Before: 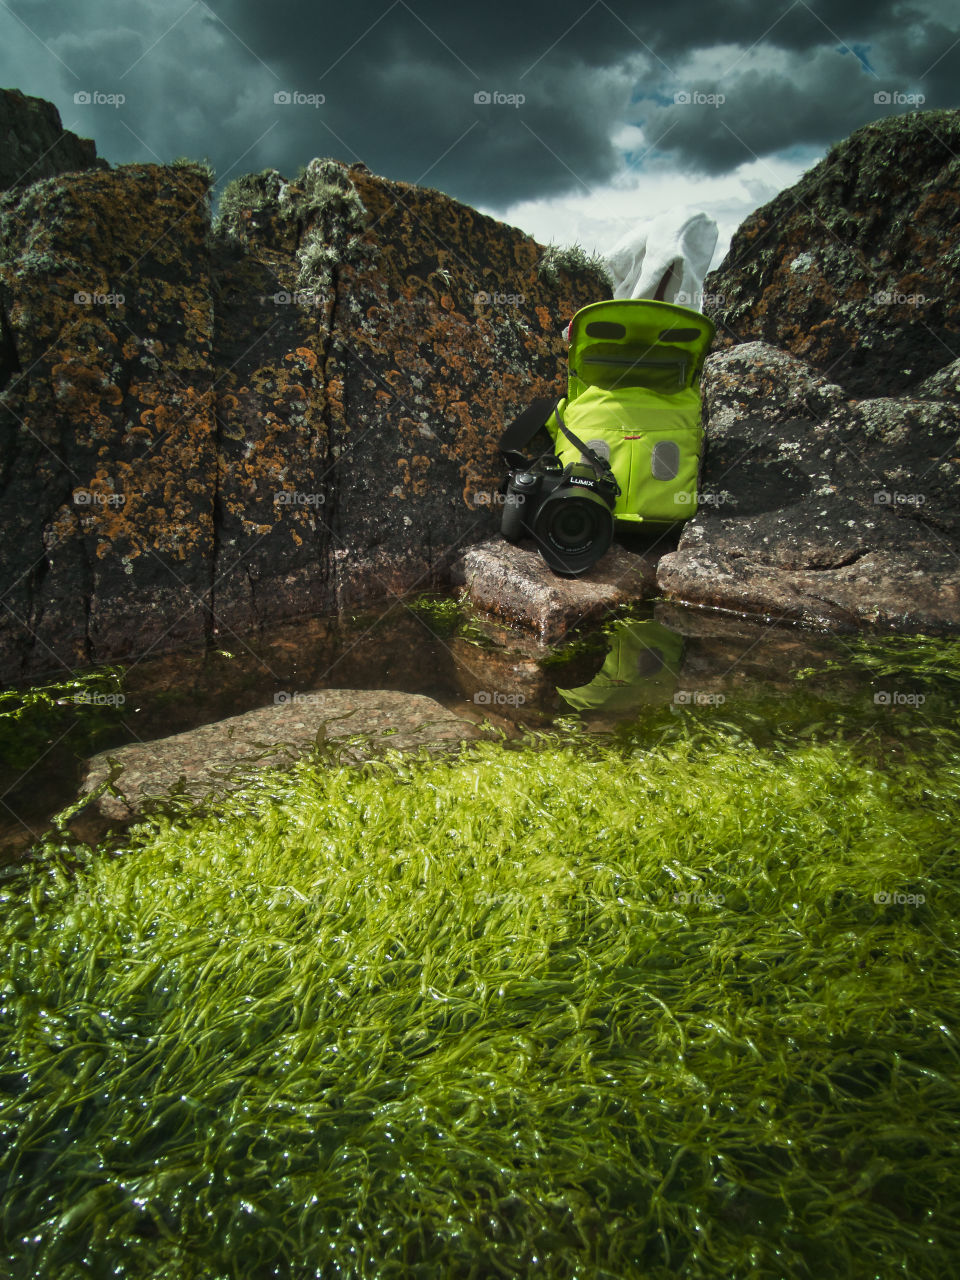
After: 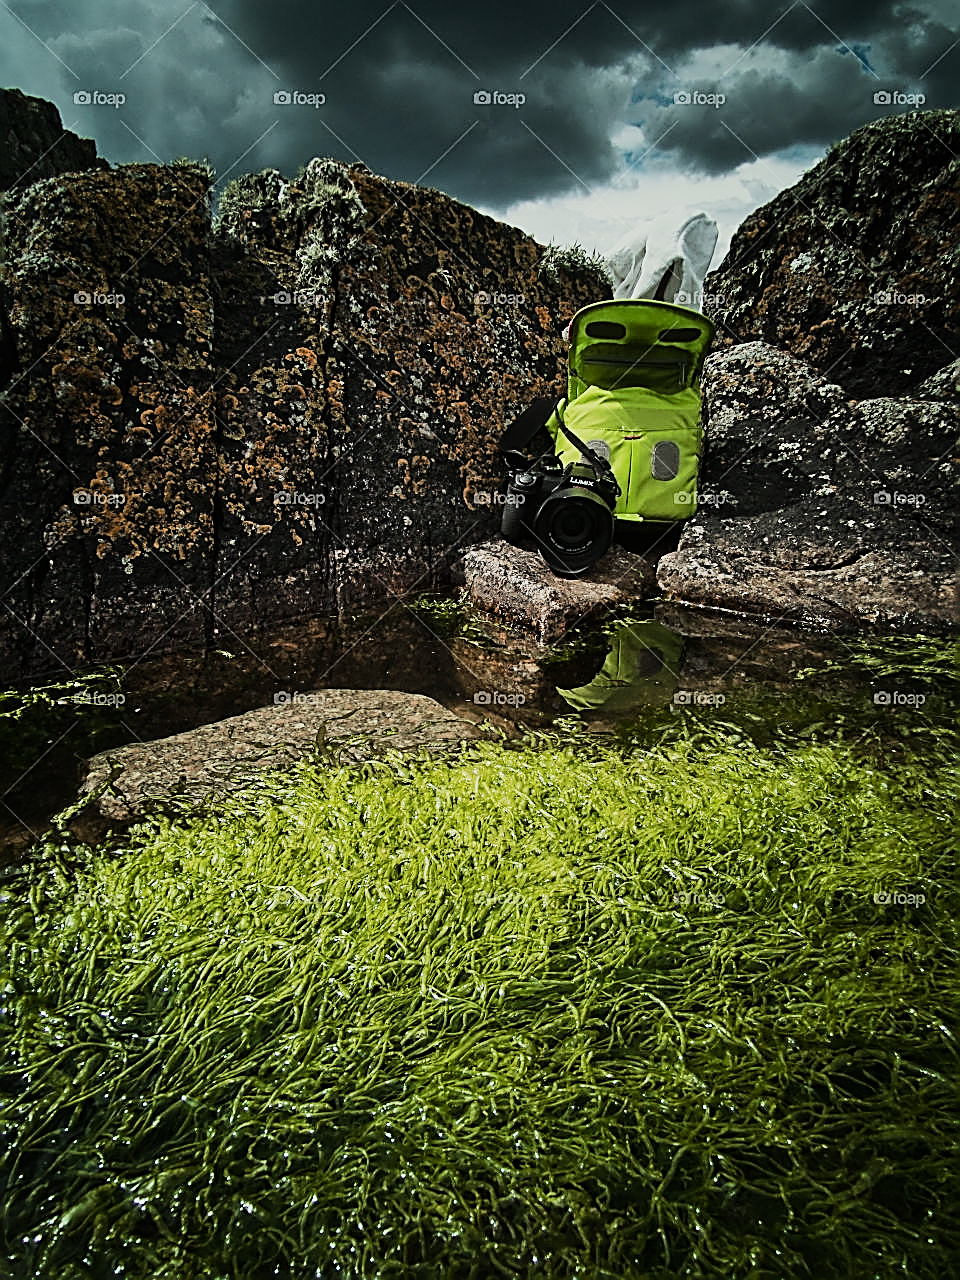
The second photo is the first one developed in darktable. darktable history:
sharpen: amount 2
filmic rgb: black relative exposure -7.5 EV, white relative exposure 5 EV, hardness 3.31, contrast 1.3, contrast in shadows safe
white balance: red 1, blue 1
